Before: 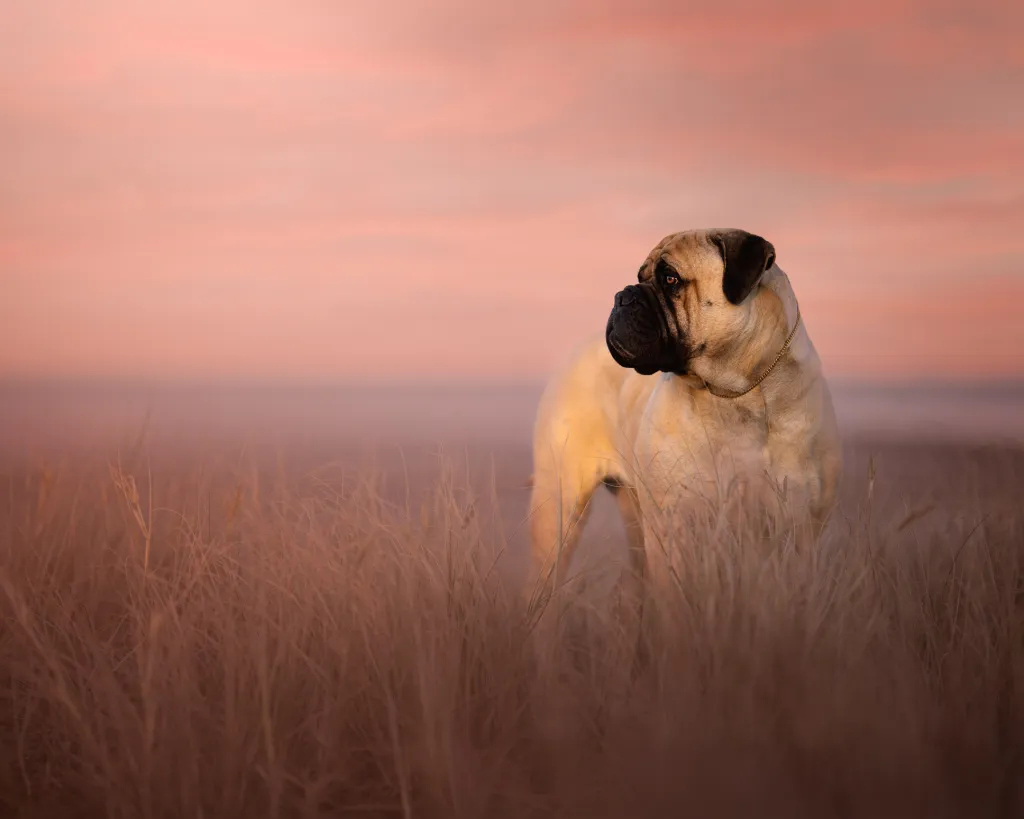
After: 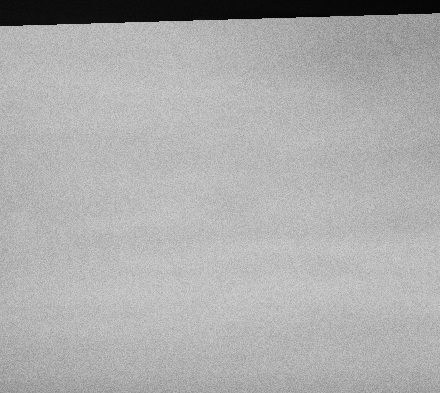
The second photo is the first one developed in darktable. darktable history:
local contrast: detail 130%
color correction: highlights a* 21.88, highlights b* 22.25
grain: coarseness 0.09 ISO, strength 40%
crop and rotate: left 10.817%, top 0.062%, right 47.194%, bottom 53.626%
rotate and perspective: rotation -1.77°, lens shift (horizontal) 0.004, automatic cropping off
monochrome: on, module defaults
